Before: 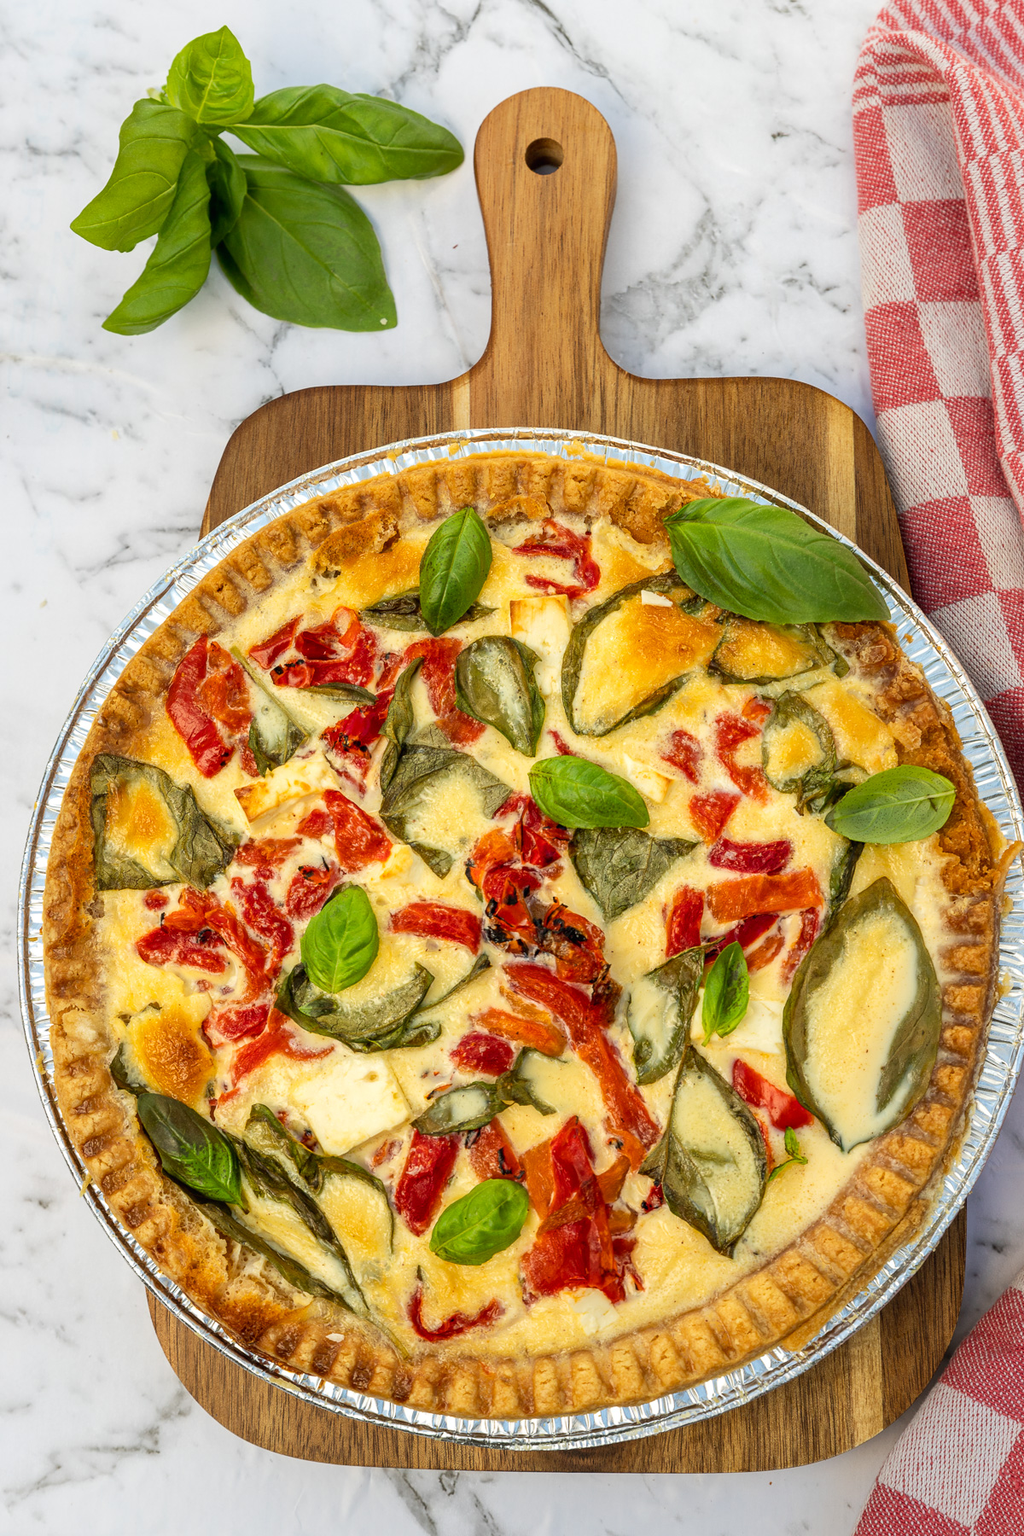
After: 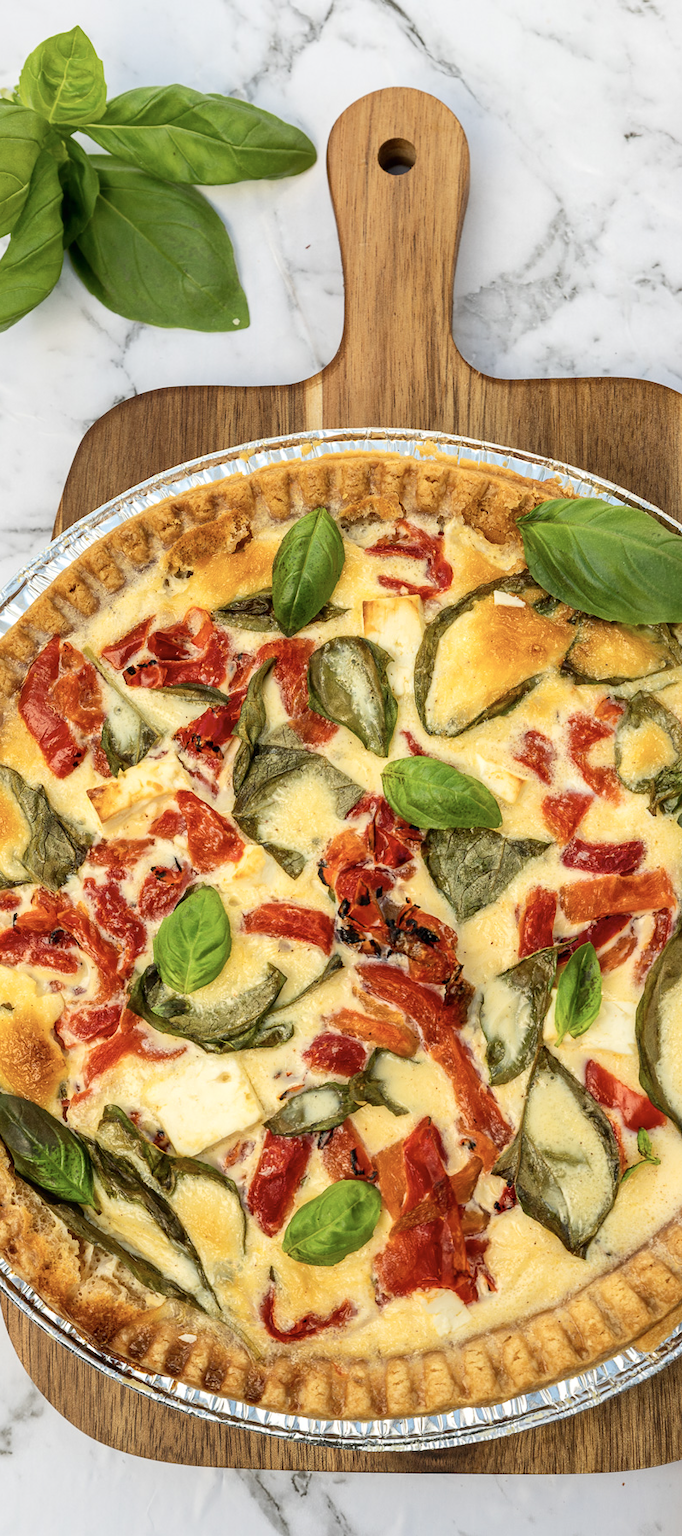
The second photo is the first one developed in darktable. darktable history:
crop and rotate: left 14.436%, right 18.898%
contrast brightness saturation: contrast 0.11, saturation -0.17
